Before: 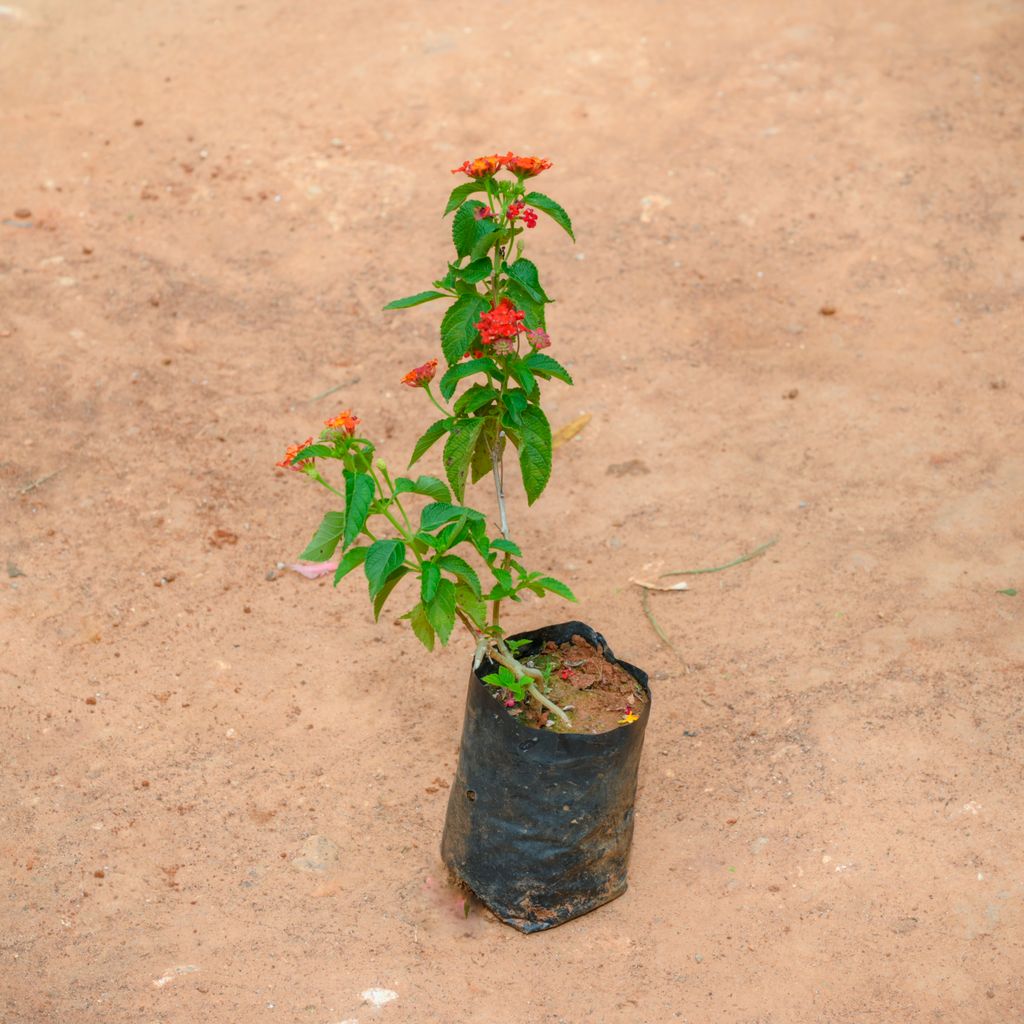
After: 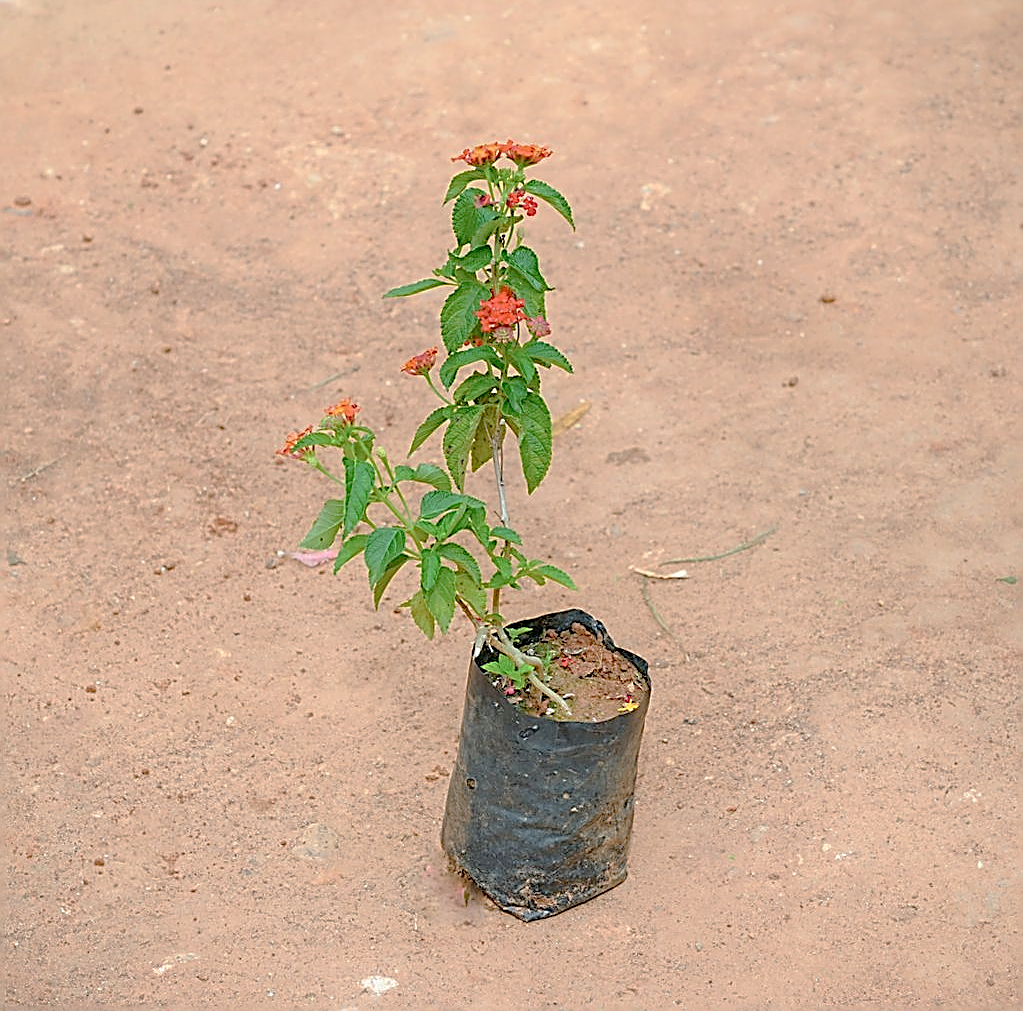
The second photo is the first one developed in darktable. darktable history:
crop: top 1.208%, right 0.001%
tone curve: curves: ch0 [(0, 0) (0.004, 0.008) (0.077, 0.156) (0.169, 0.29) (0.774, 0.774) (1, 1)], preserve colors none
sharpen: amount 1.855
